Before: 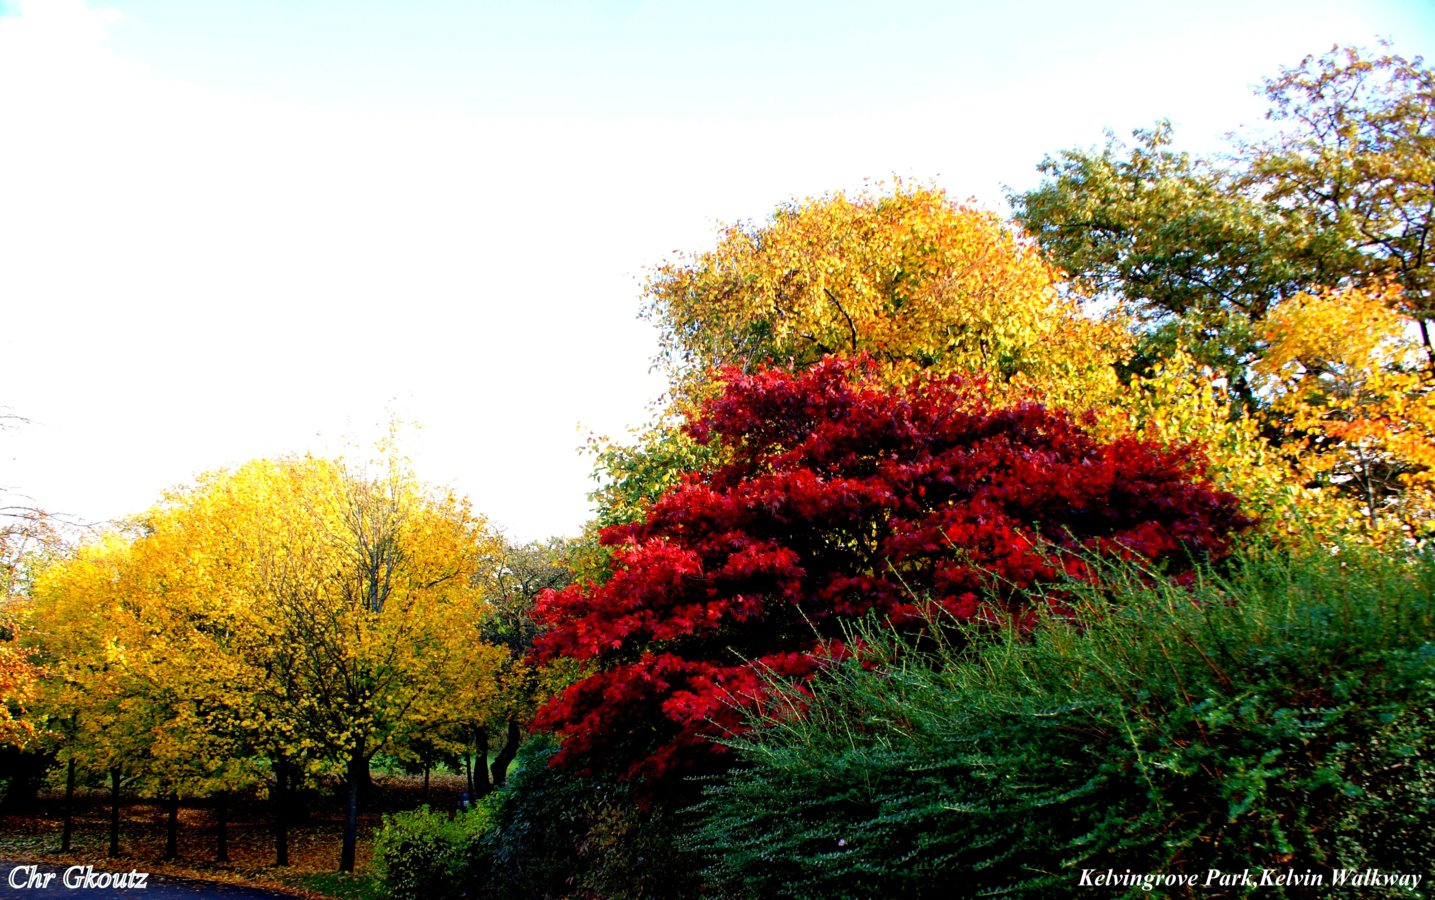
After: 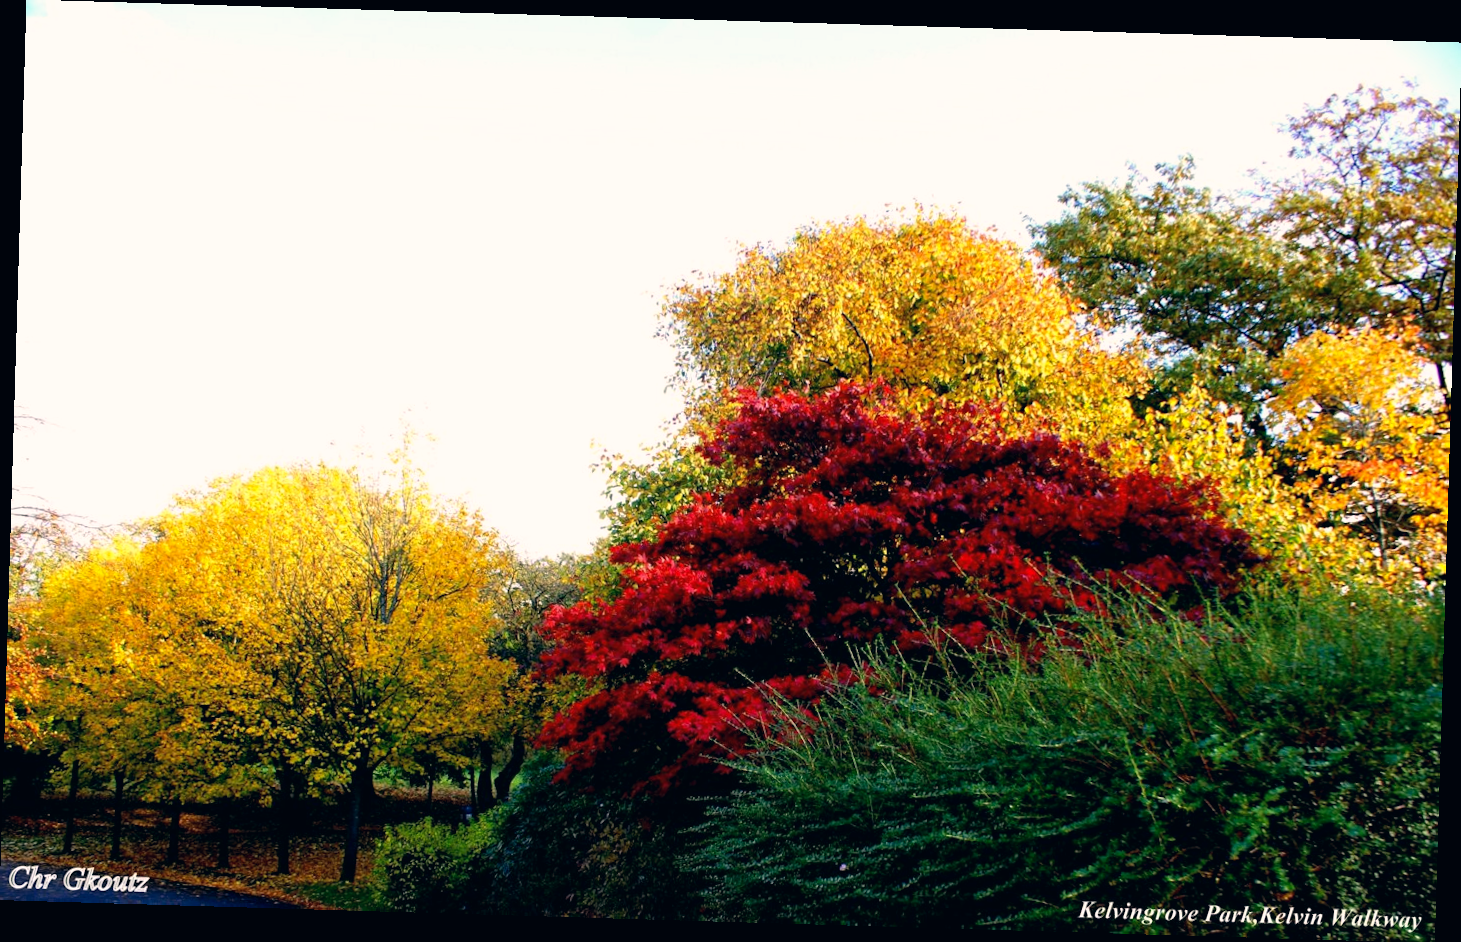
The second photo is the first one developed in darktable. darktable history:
rotate and perspective: rotation 1.72°, automatic cropping off
color correction: highlights a* 5.38, highlights b* 5.3, shadows a* -4.26, shadows b* -5.11
